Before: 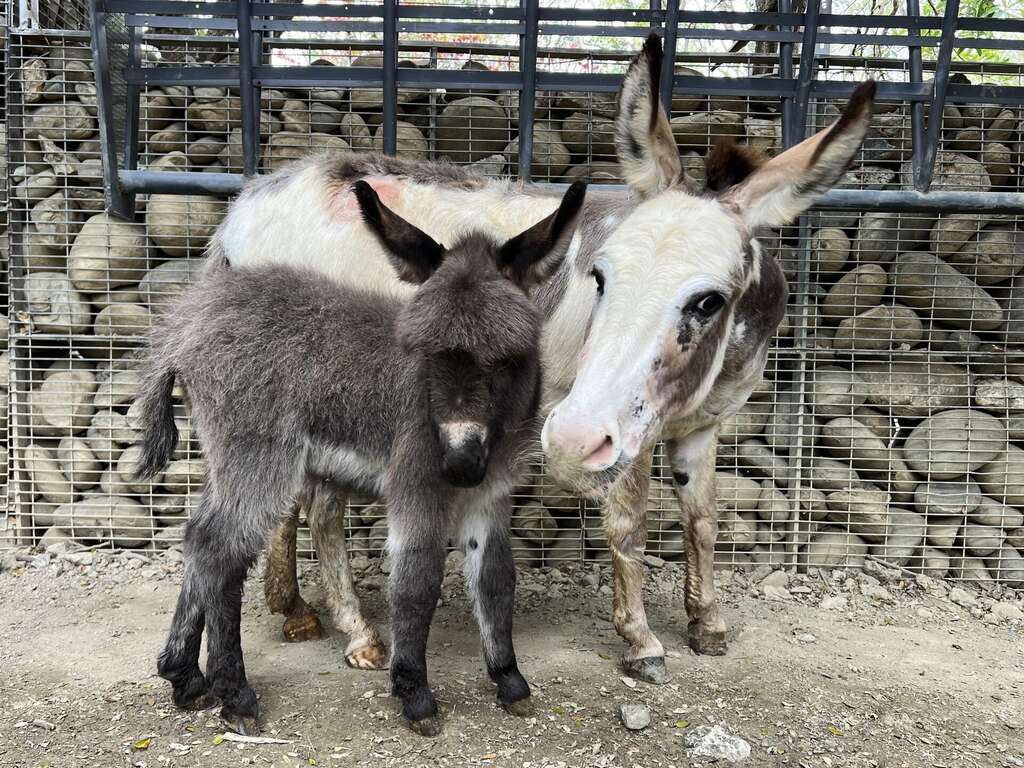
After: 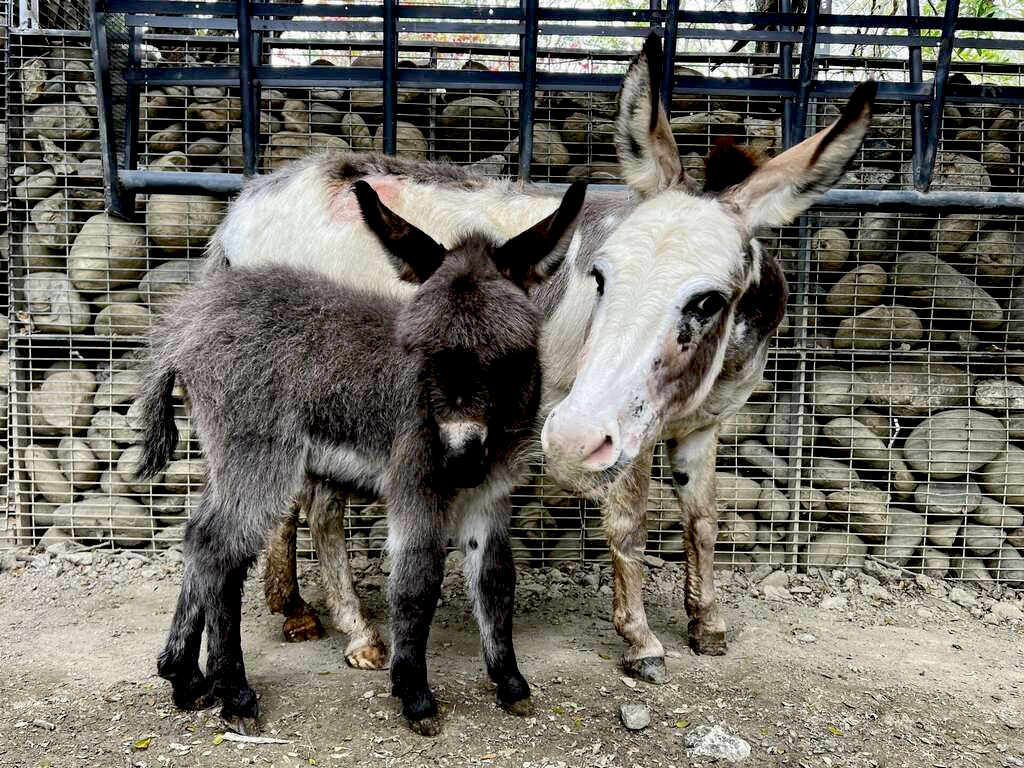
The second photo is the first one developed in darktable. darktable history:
exposure: black level correction 0.029, exposure -0.073 EV, compensate highlight preservation false
local contrast: highlights 100%, shadows 100%, detail 120%, midtone range 0.2
